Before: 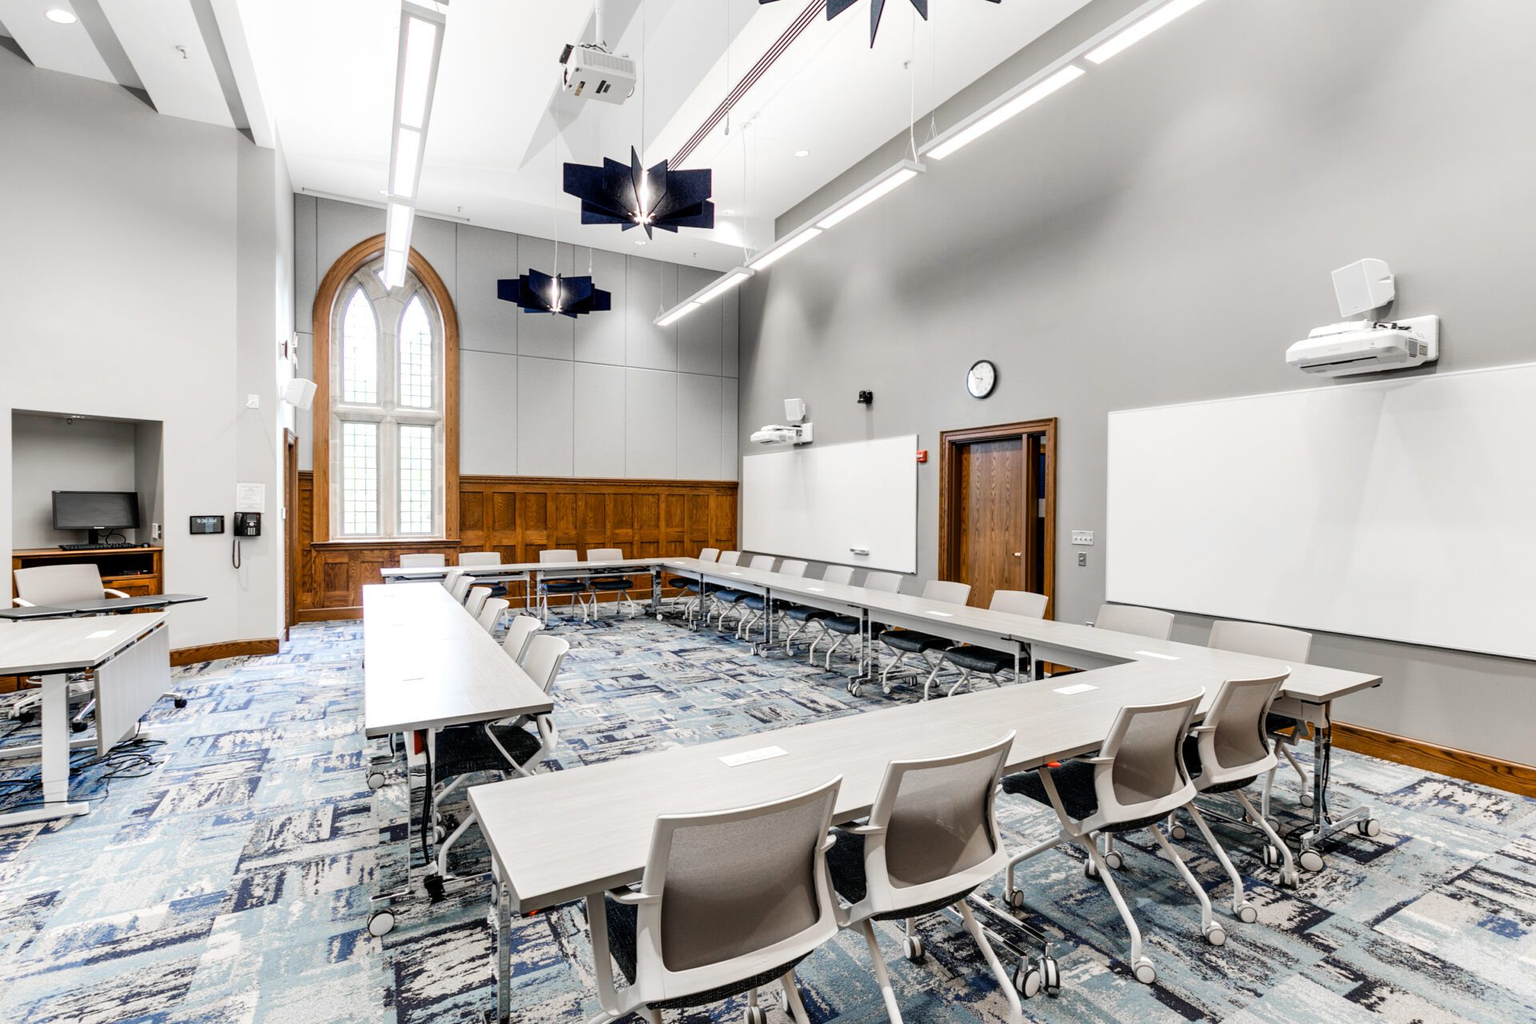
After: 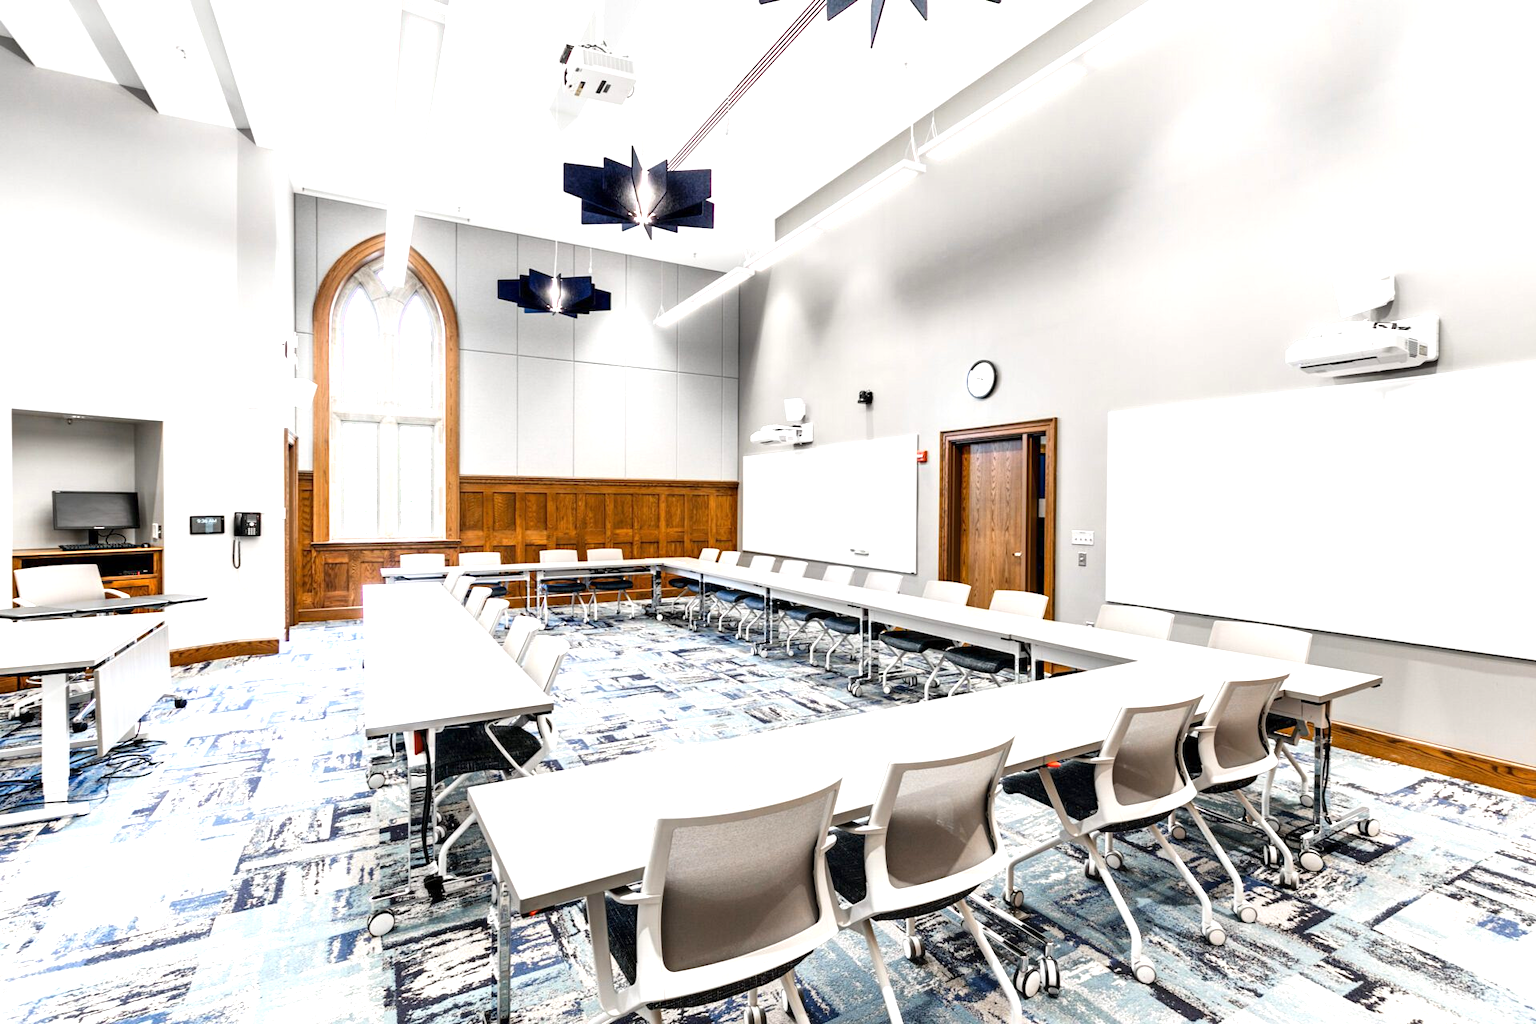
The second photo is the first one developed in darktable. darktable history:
exposure: exposure 0.806 EV, compensate highlight preservation false
